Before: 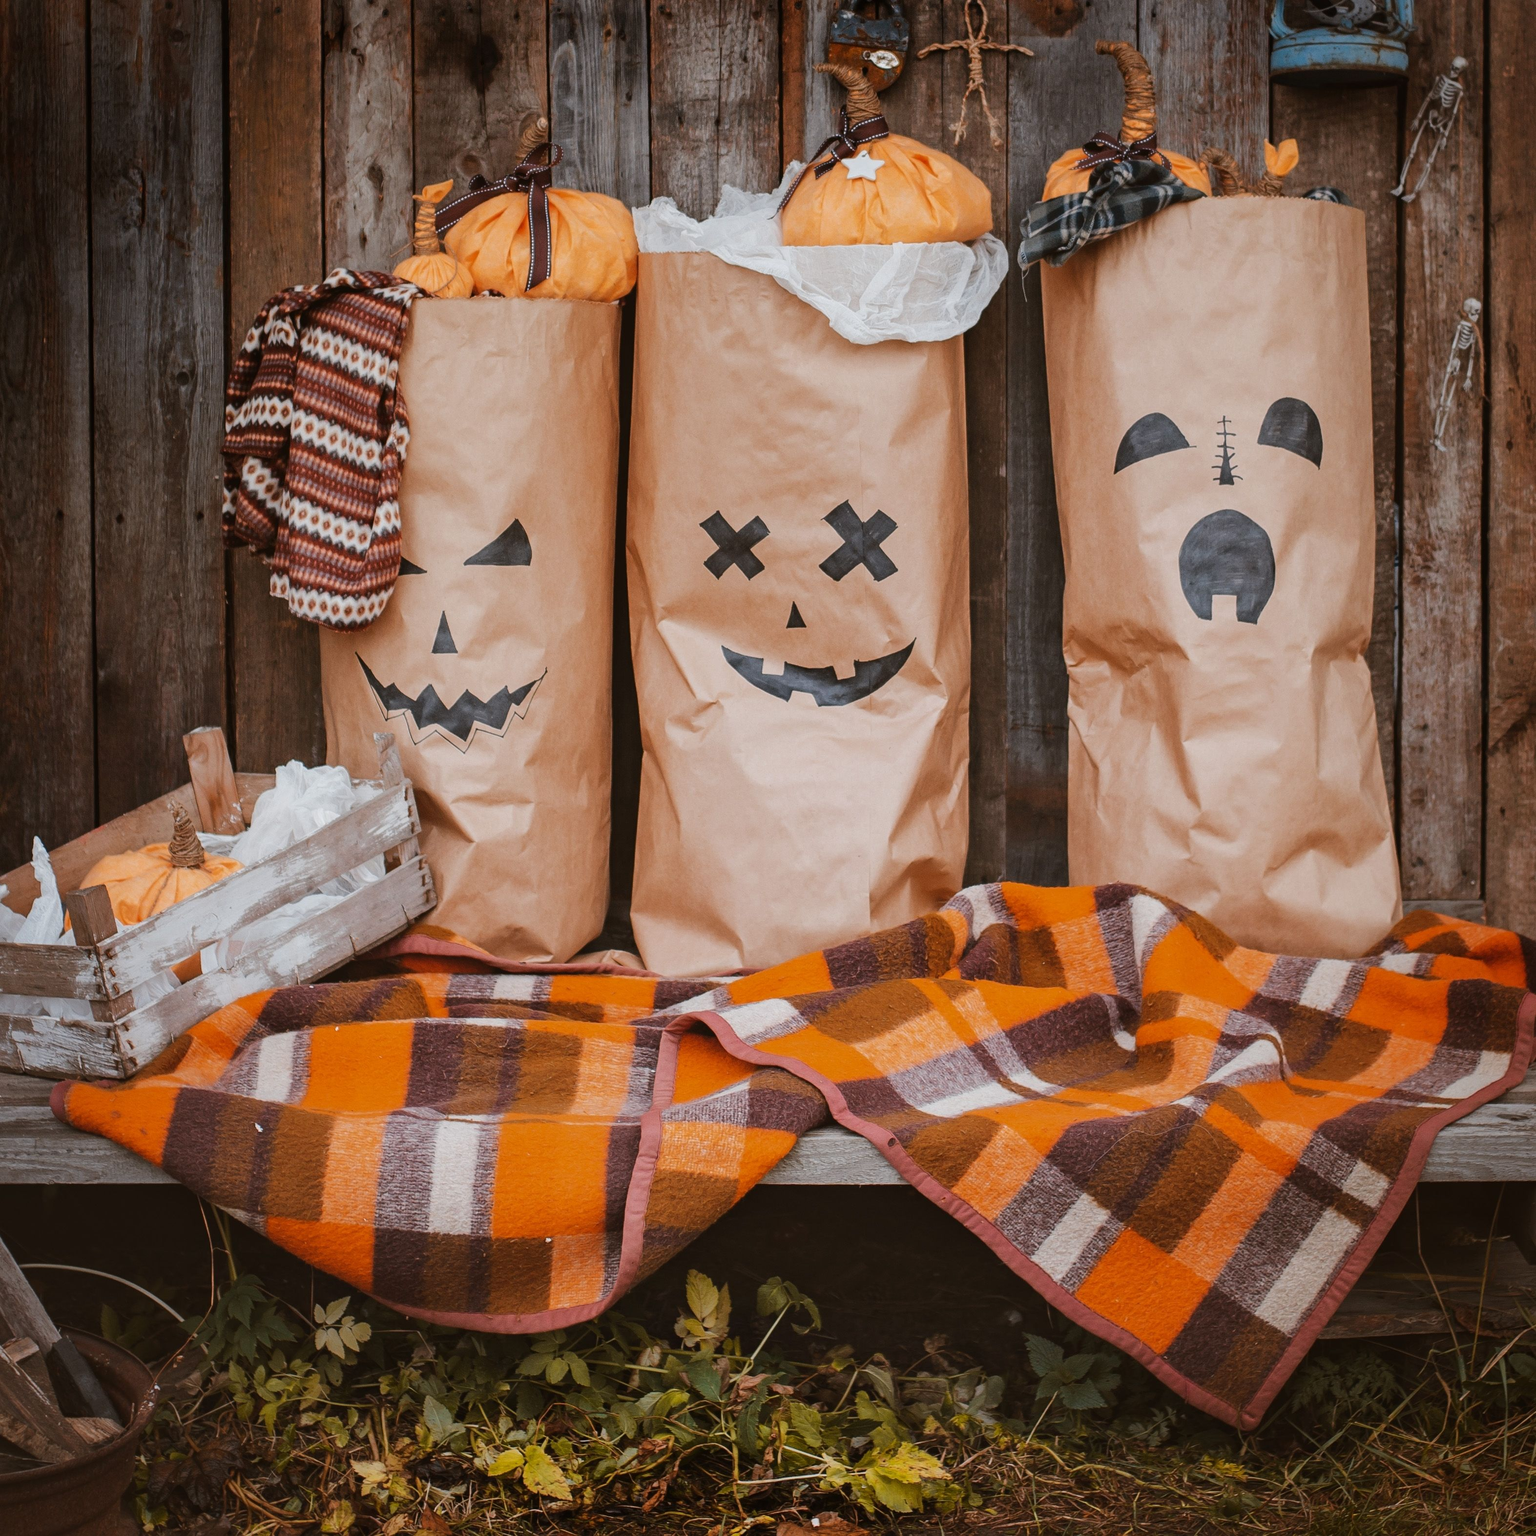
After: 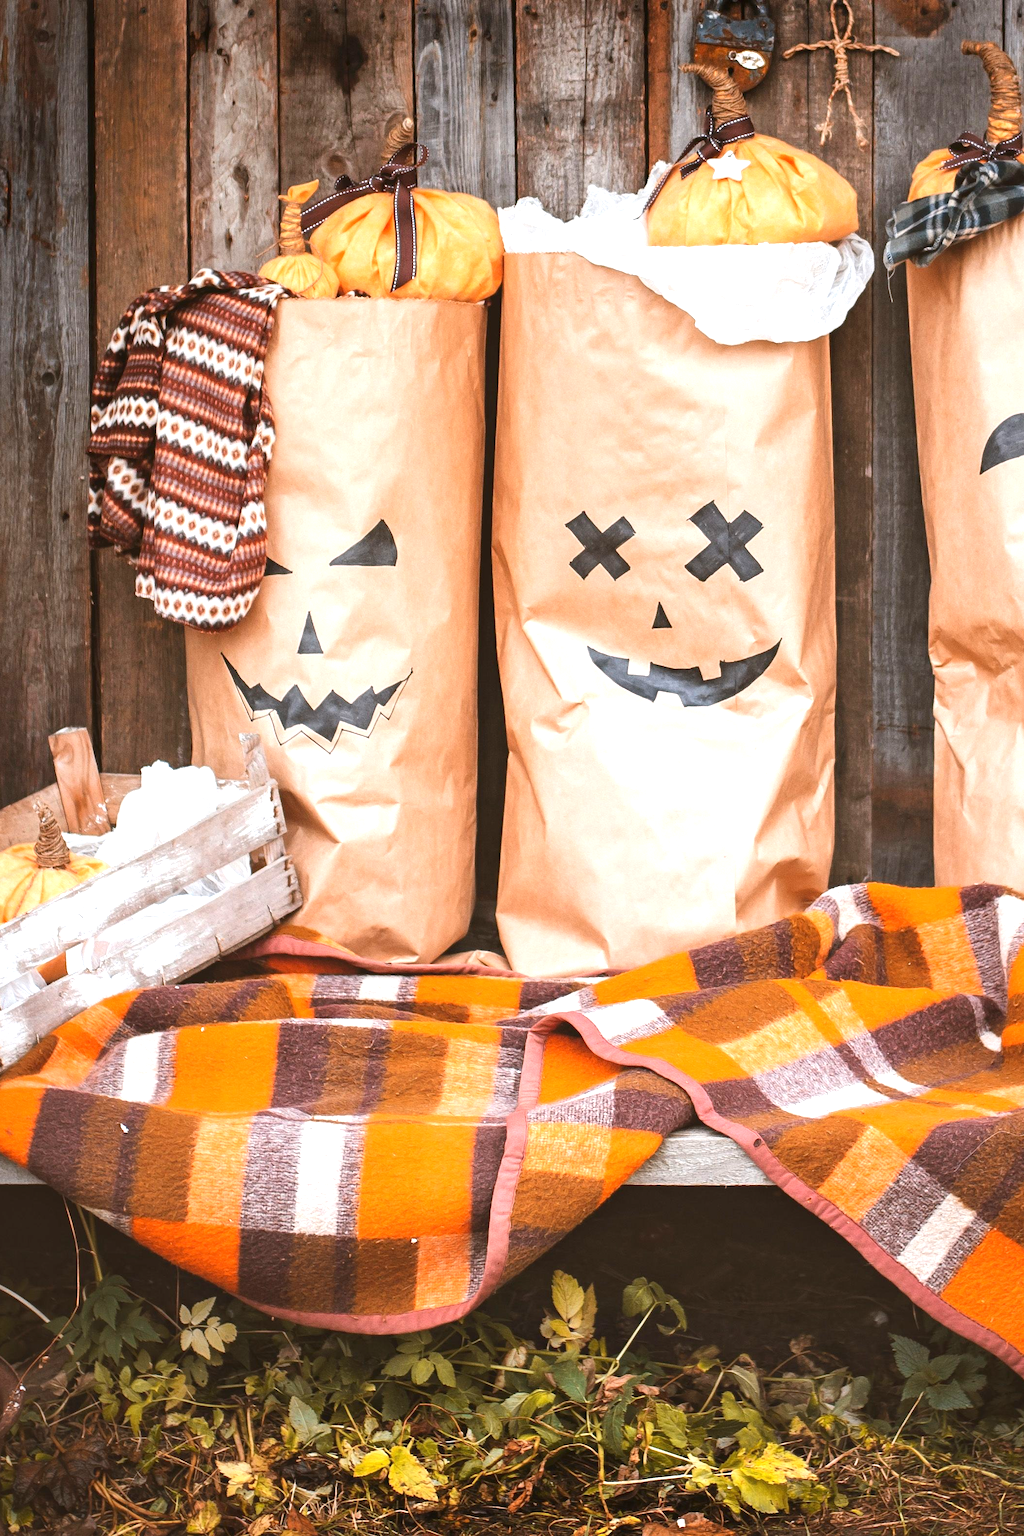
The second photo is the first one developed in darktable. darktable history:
crop and rotate: left 8.786%, right 24.548%
exposure: black level correction 0, exposure 1.2 EV, compensate exposure bias true, compensate highlight preservation false
